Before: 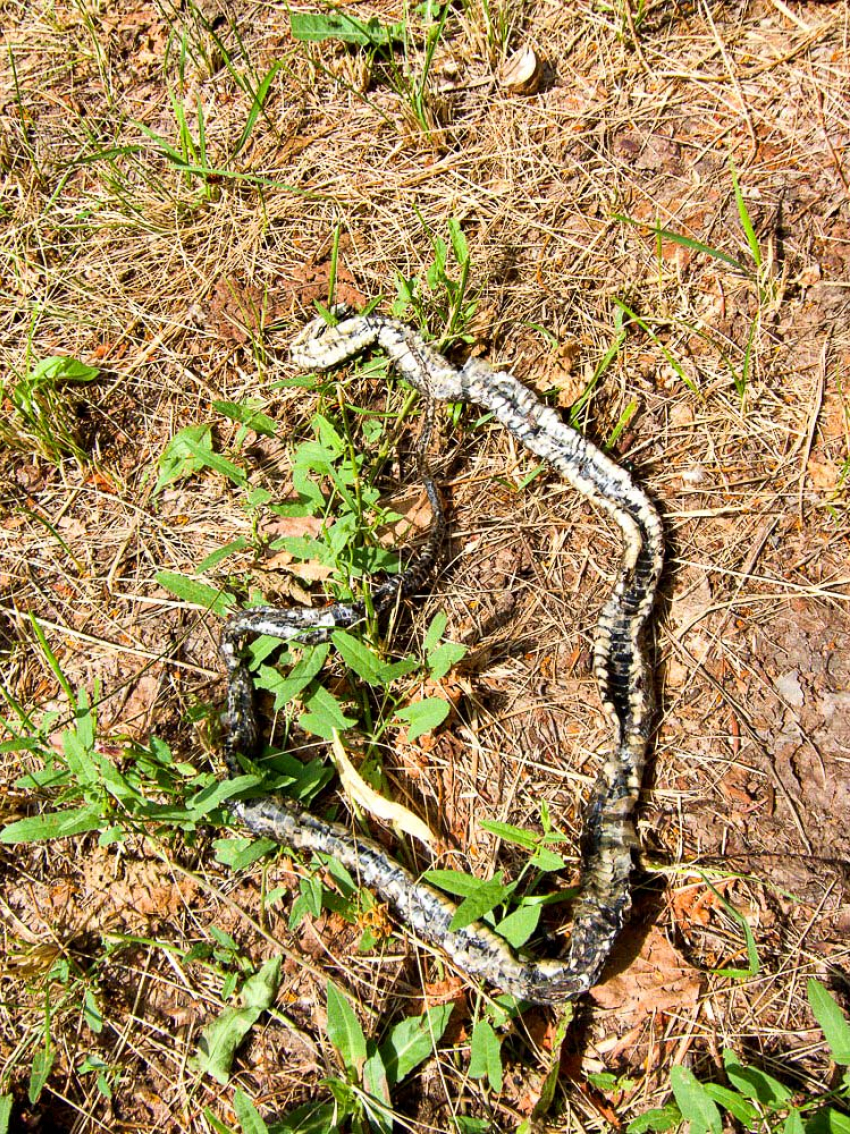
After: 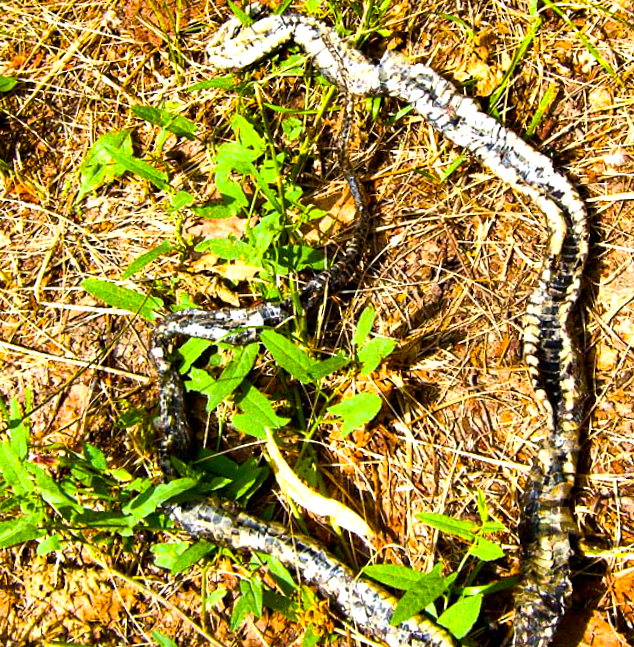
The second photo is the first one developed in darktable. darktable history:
color balance rgb: linear chroma grading › global chroma 9%, perceptual saturation grading › global saturation 36%, perceptual brilliance grading › global brilliance 15%, perceptual brilliance grading › shadows -35%, global vibrance 15%
crop: left 11.123%, top 27.61%, right 18.3%, bottom 17.034%
rotate and perspective: rotation -2.56°, automatic cropping off
